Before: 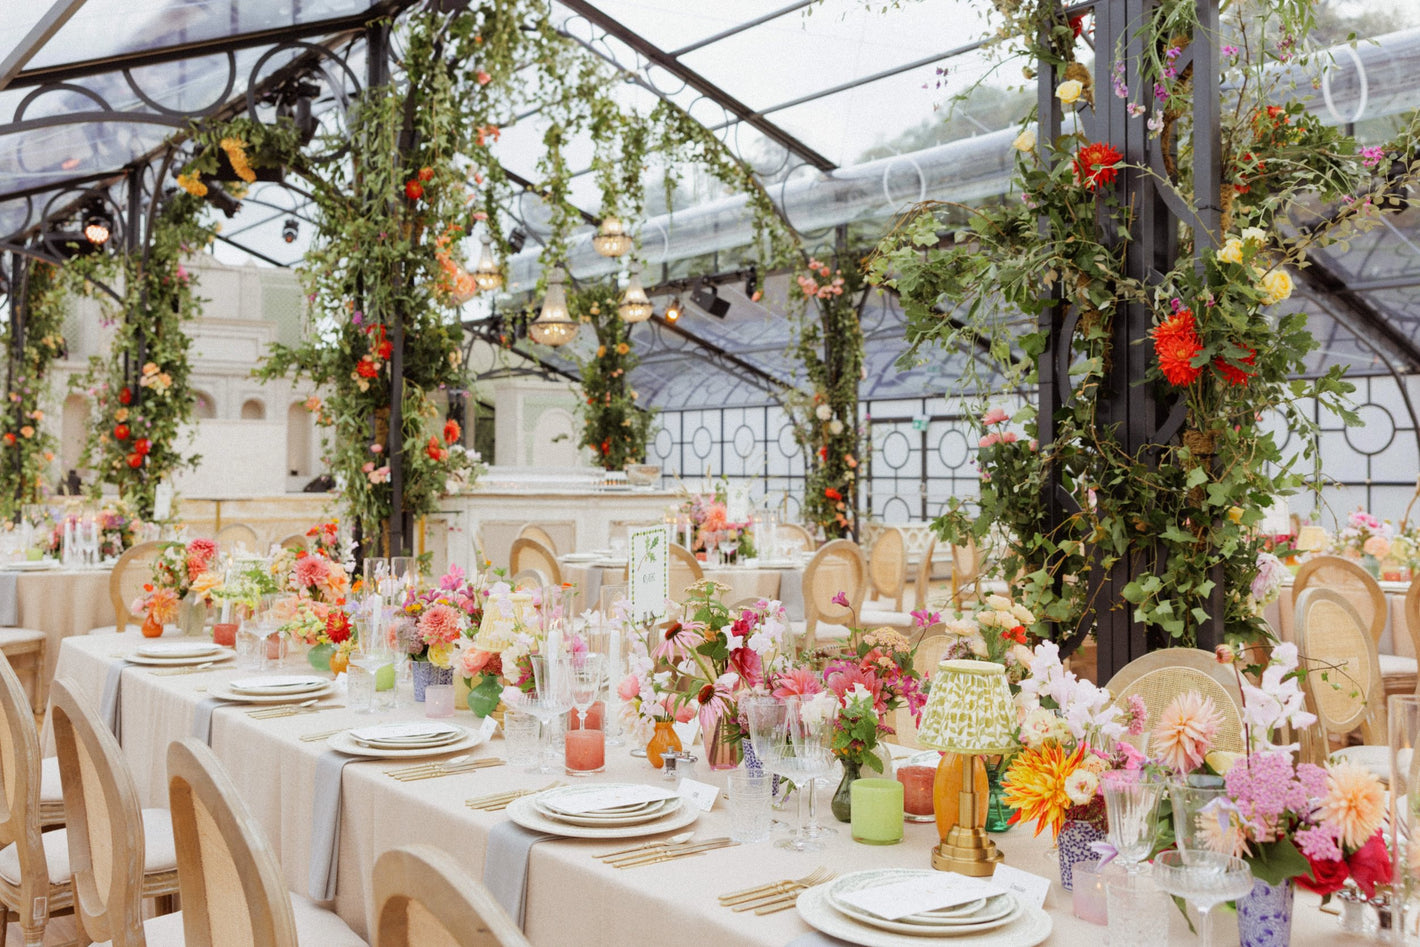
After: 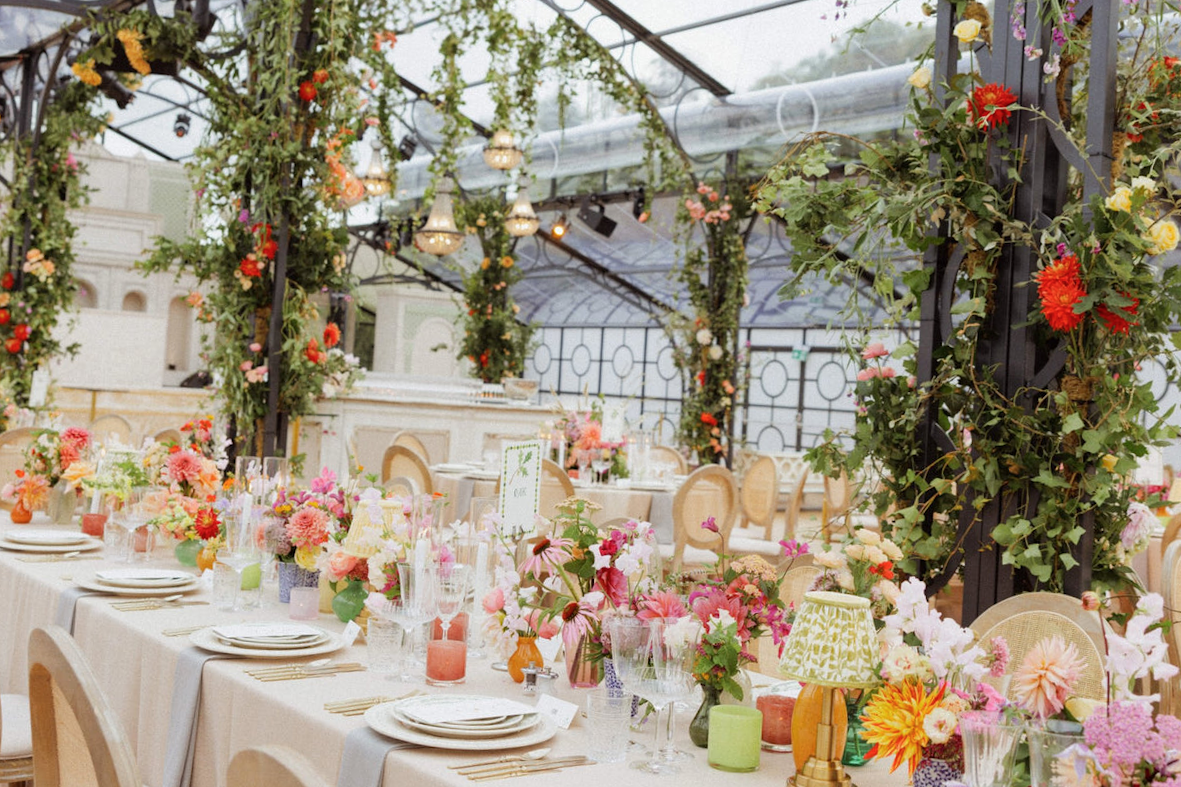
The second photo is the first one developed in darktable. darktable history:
crop and rotate: angle -3.27°, left 5.211%, top 5.211%, right 4.607%, bottom 4.607%
color balance rgb: global vibrance 0.5%
